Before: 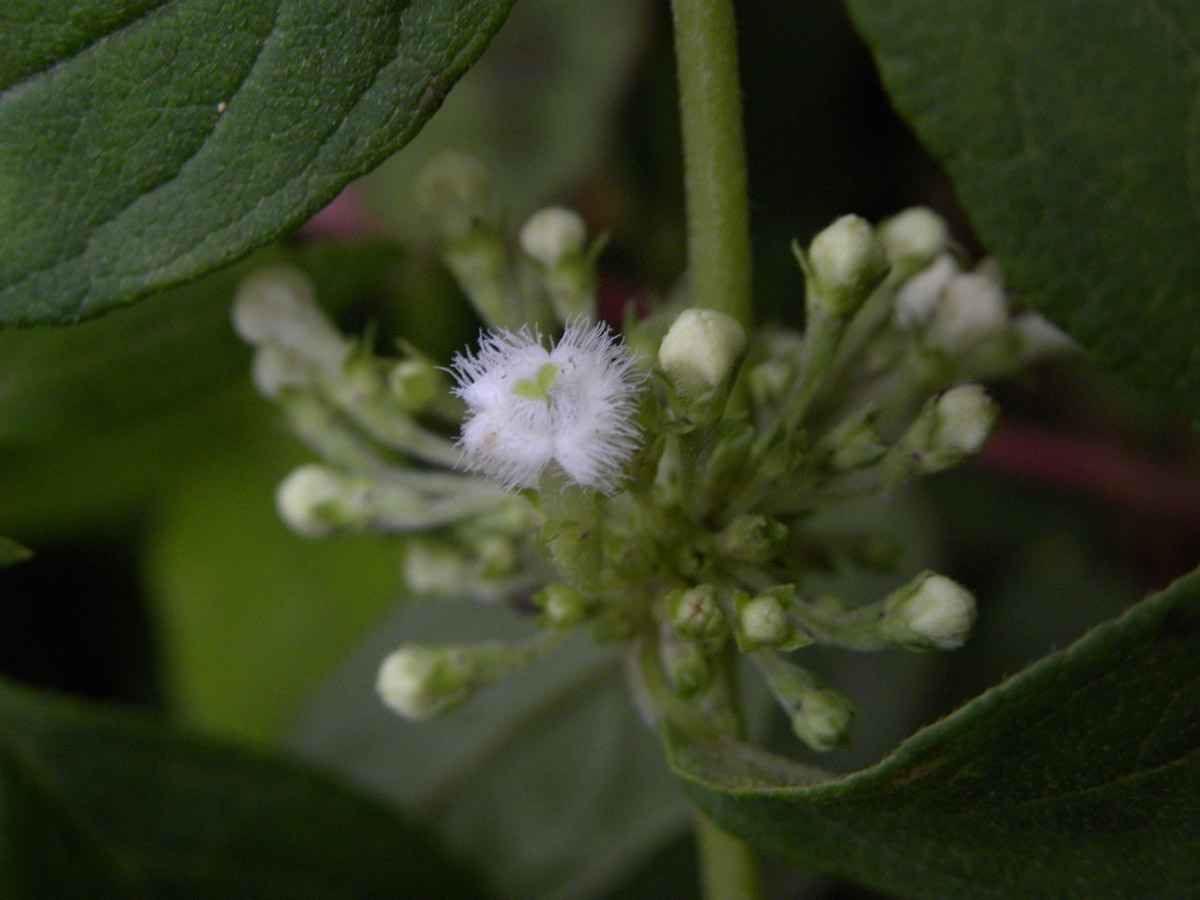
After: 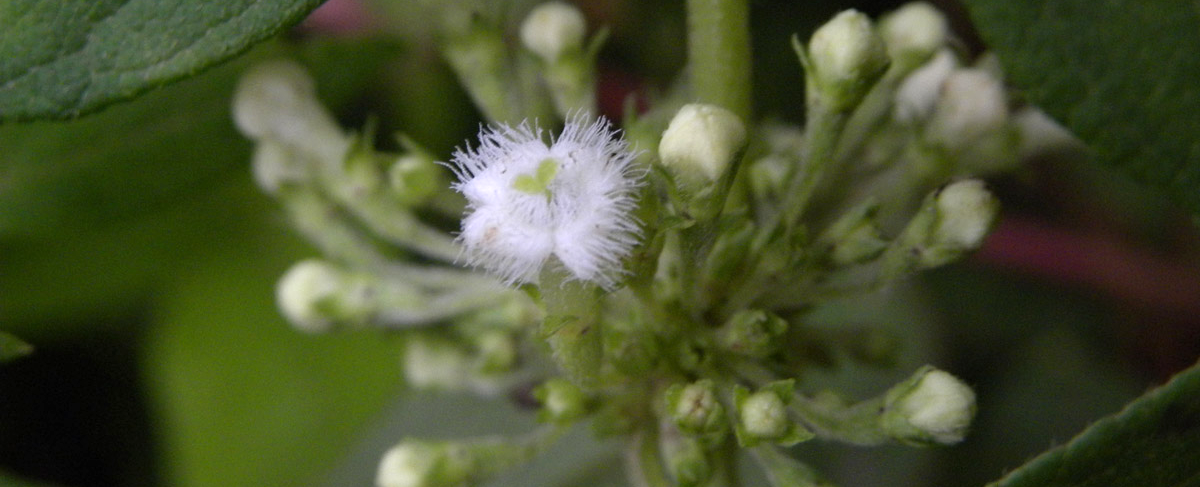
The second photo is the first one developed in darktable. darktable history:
crop and rotate: top 22.781%, bottom 23.092%
exposure: exposure 0.497 EV, compensate highlight preservation false
